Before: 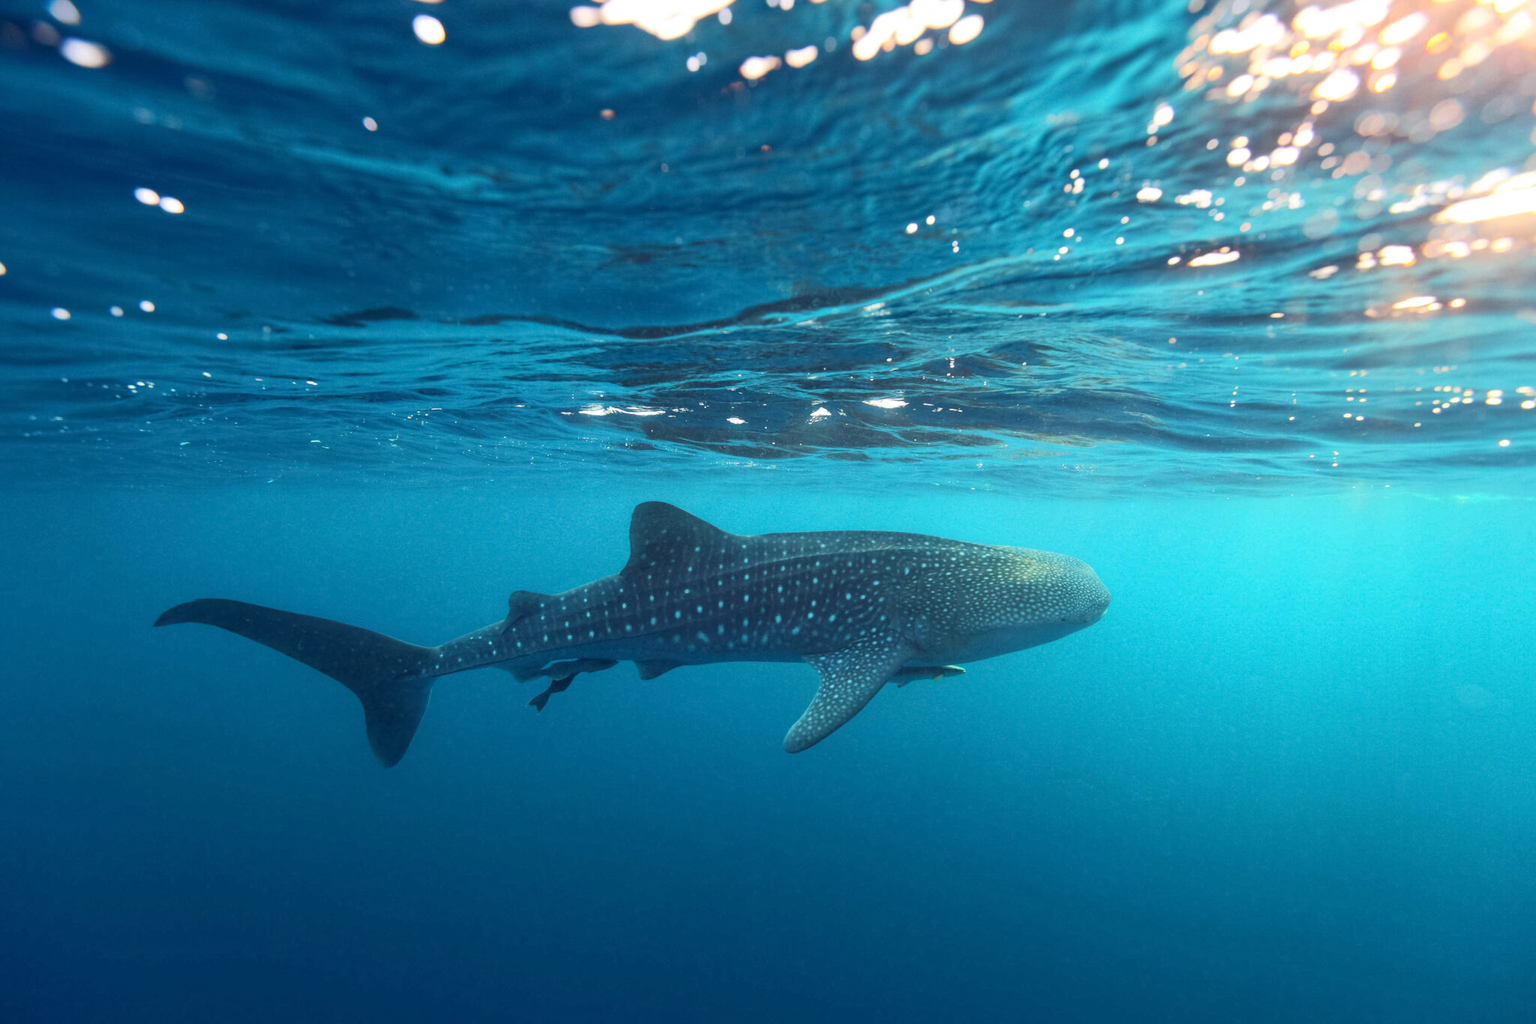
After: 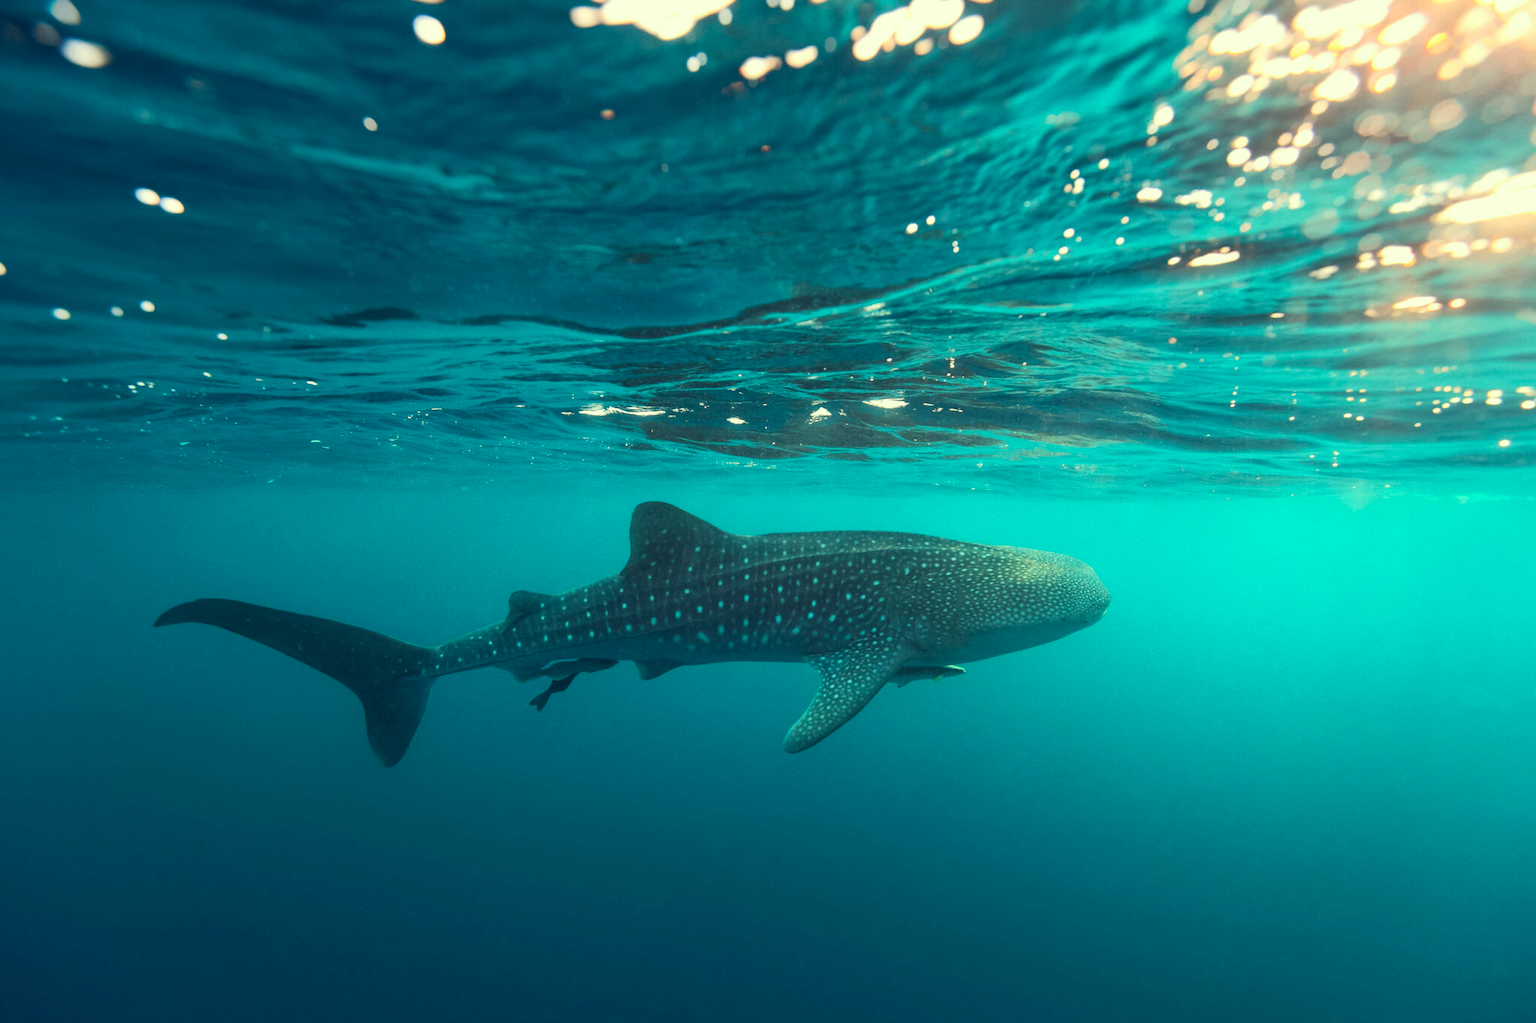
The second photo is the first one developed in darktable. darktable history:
color correction: highlights a* -10.04, highlights b* -10.37
white balance: red 1.08, blue 0.791
